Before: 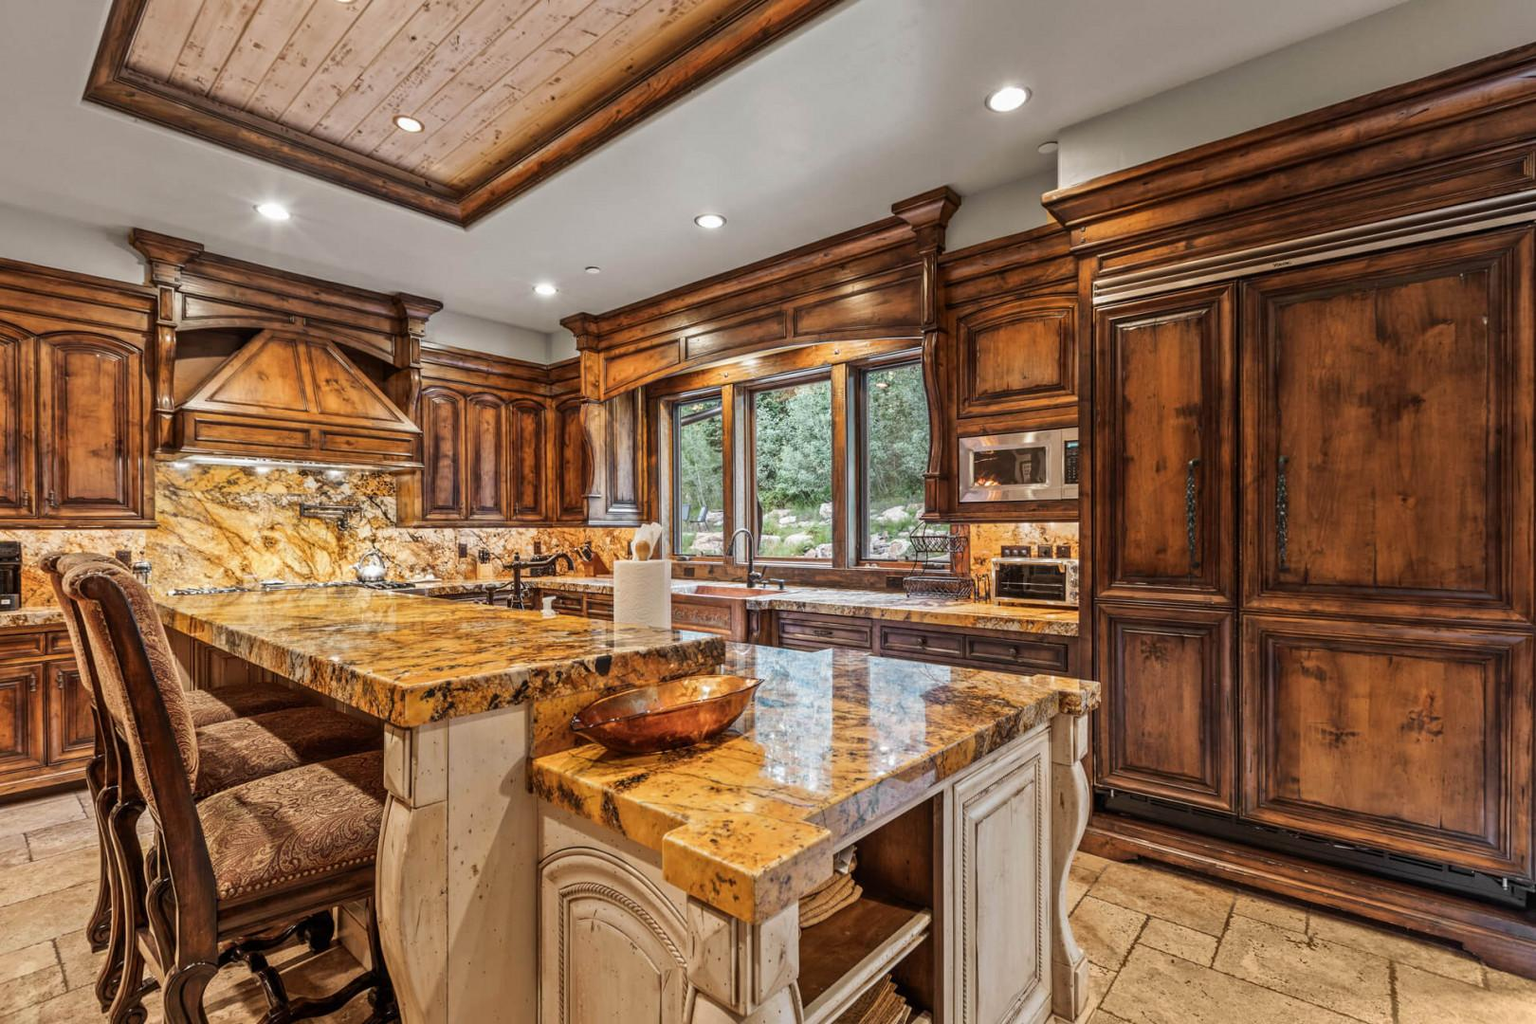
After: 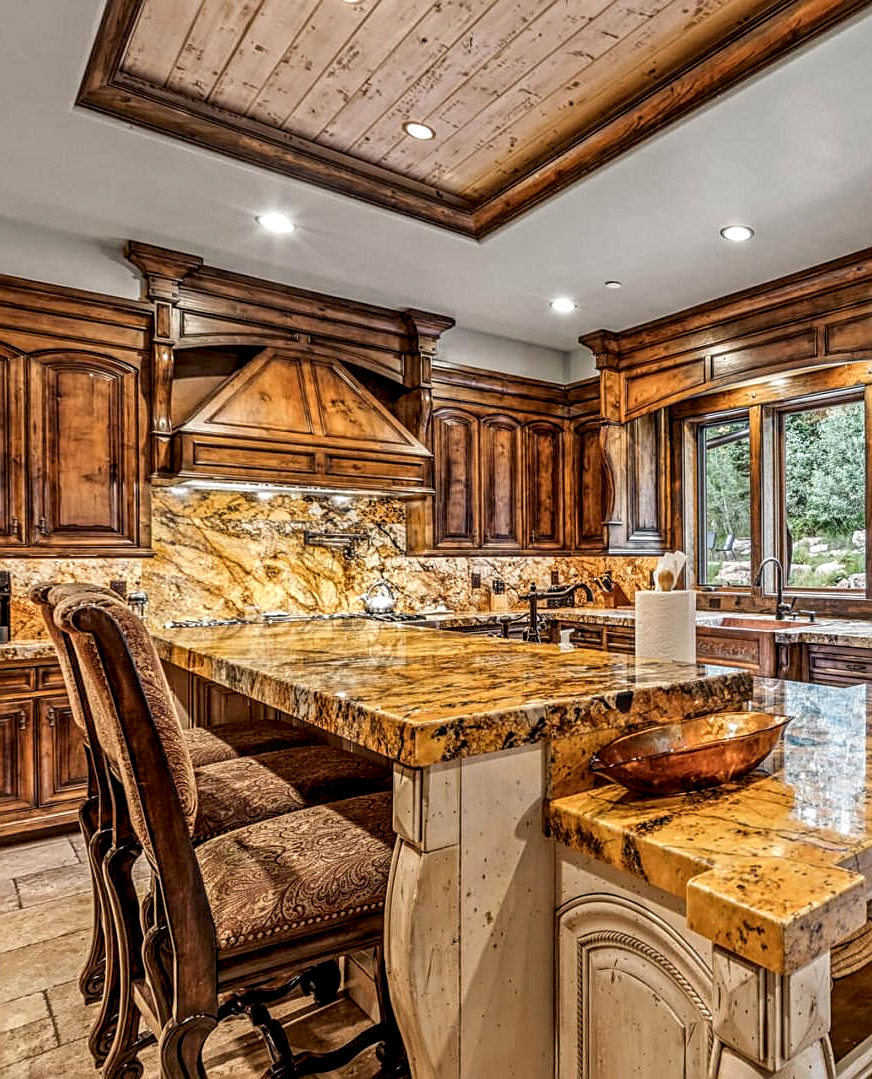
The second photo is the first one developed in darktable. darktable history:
color balance rgb: shadows lift › chroma 2.022%, shadows lift › hue 247.37°, global offset › luminance -0.506%, linear chroma grading › global chroma 0.284%, perceptual saturation grading › global saturation 0.629%
sharpen: on, module defaults
local contrast: highlights 61%, detail 143%, midtone range 0.435
crop: left 0.749%, right 45.398%, bottom 0.091%
